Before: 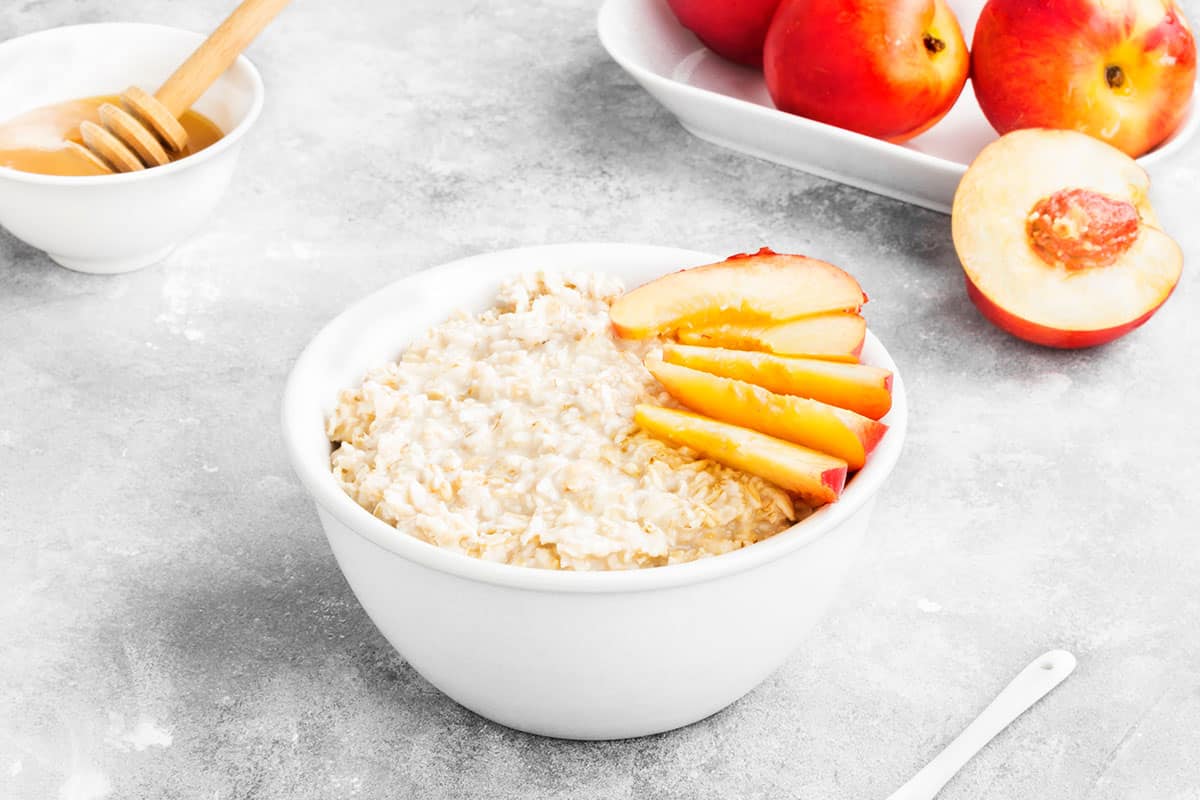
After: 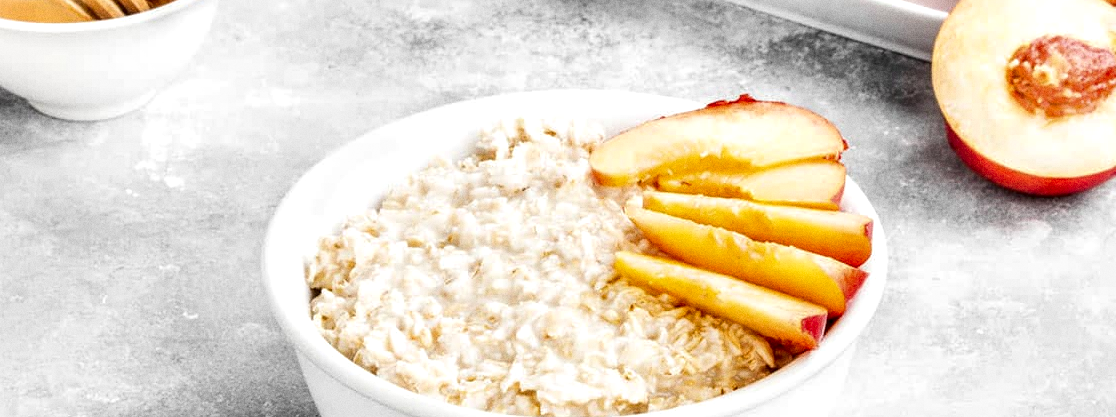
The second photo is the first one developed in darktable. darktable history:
local contrast: highlights 60%, shadows 60%, detail 160%
grain: coarseness 0.09 ISO
crop: left 1.744%, top 19.225%, right 5.069%, bottom 28.357%
